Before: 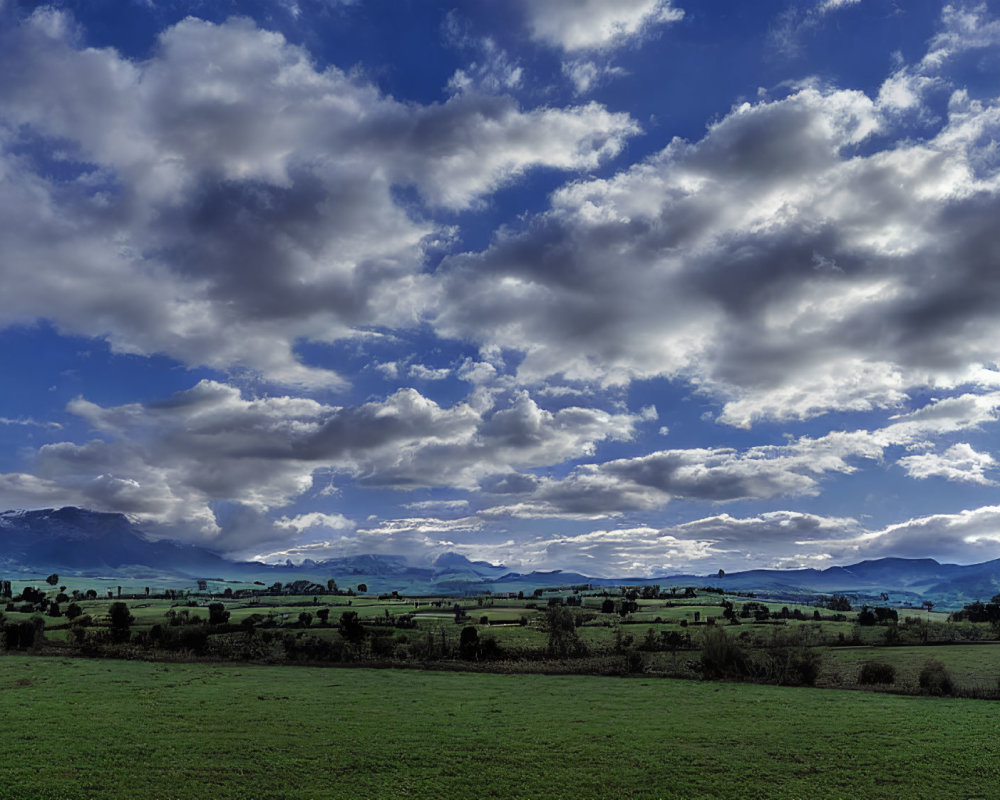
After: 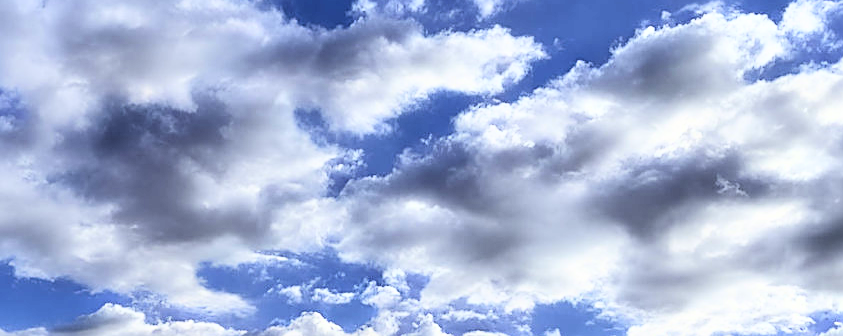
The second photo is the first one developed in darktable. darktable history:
crop and rotate: left 9.698%, top 9.583%, right 6.001%, bottom 48.329%
sharpen: on, module defaults
base curve: curves: ch0 [(0, 0) (0.007, 0.004) (0.027, 0.03) (0.046, 0.07) (0.207, 0.54) (0.442, 0.872) (0.673, 0.972) (1, 1)]
